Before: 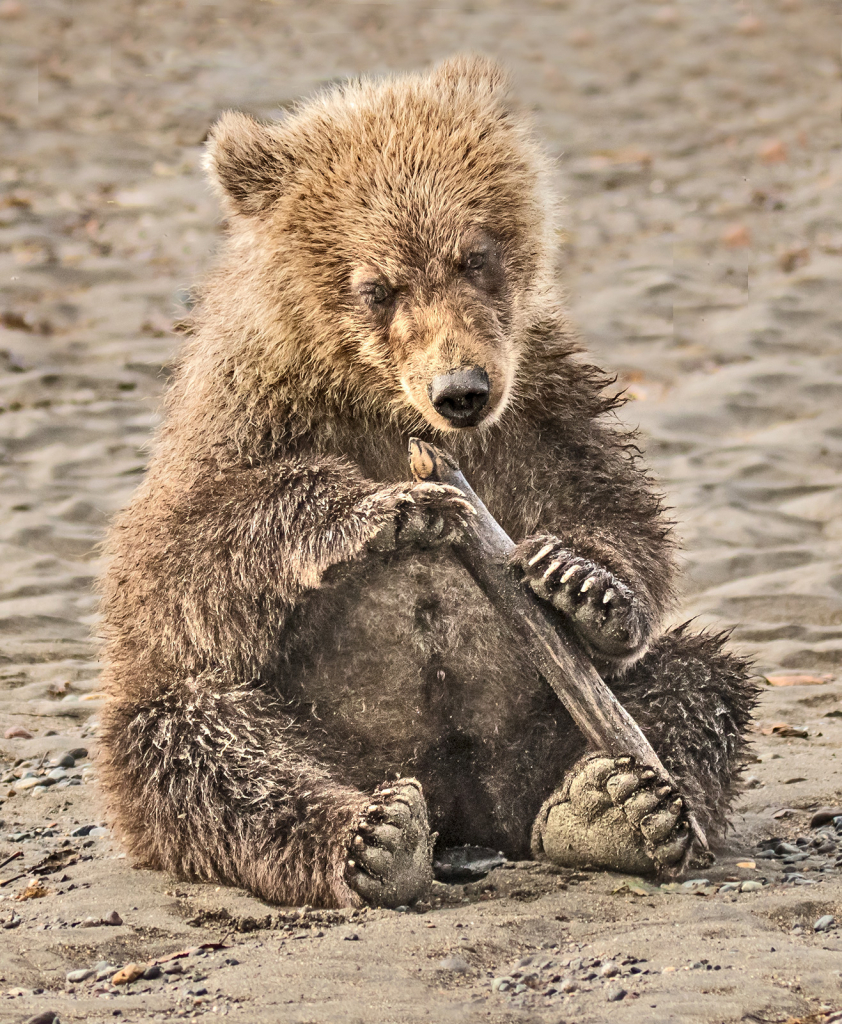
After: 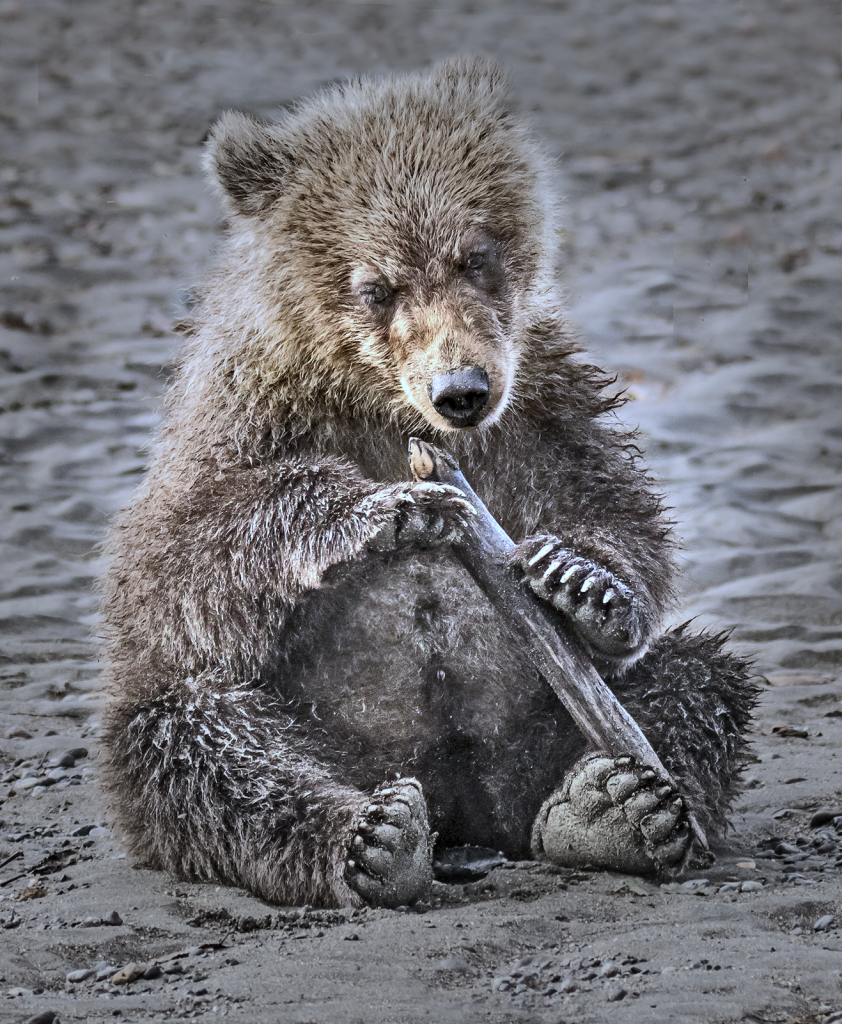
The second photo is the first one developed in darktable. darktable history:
shadows and highlights: shadows 5, soften with gaussian
white balance: red 0.871, blue 1.249
levels: mode automatic, black 0.023%, white 99.97%, levels [0.062, 0.494, 0.925]
vignetting: fall-off start 40%, fall-off radius 40%
